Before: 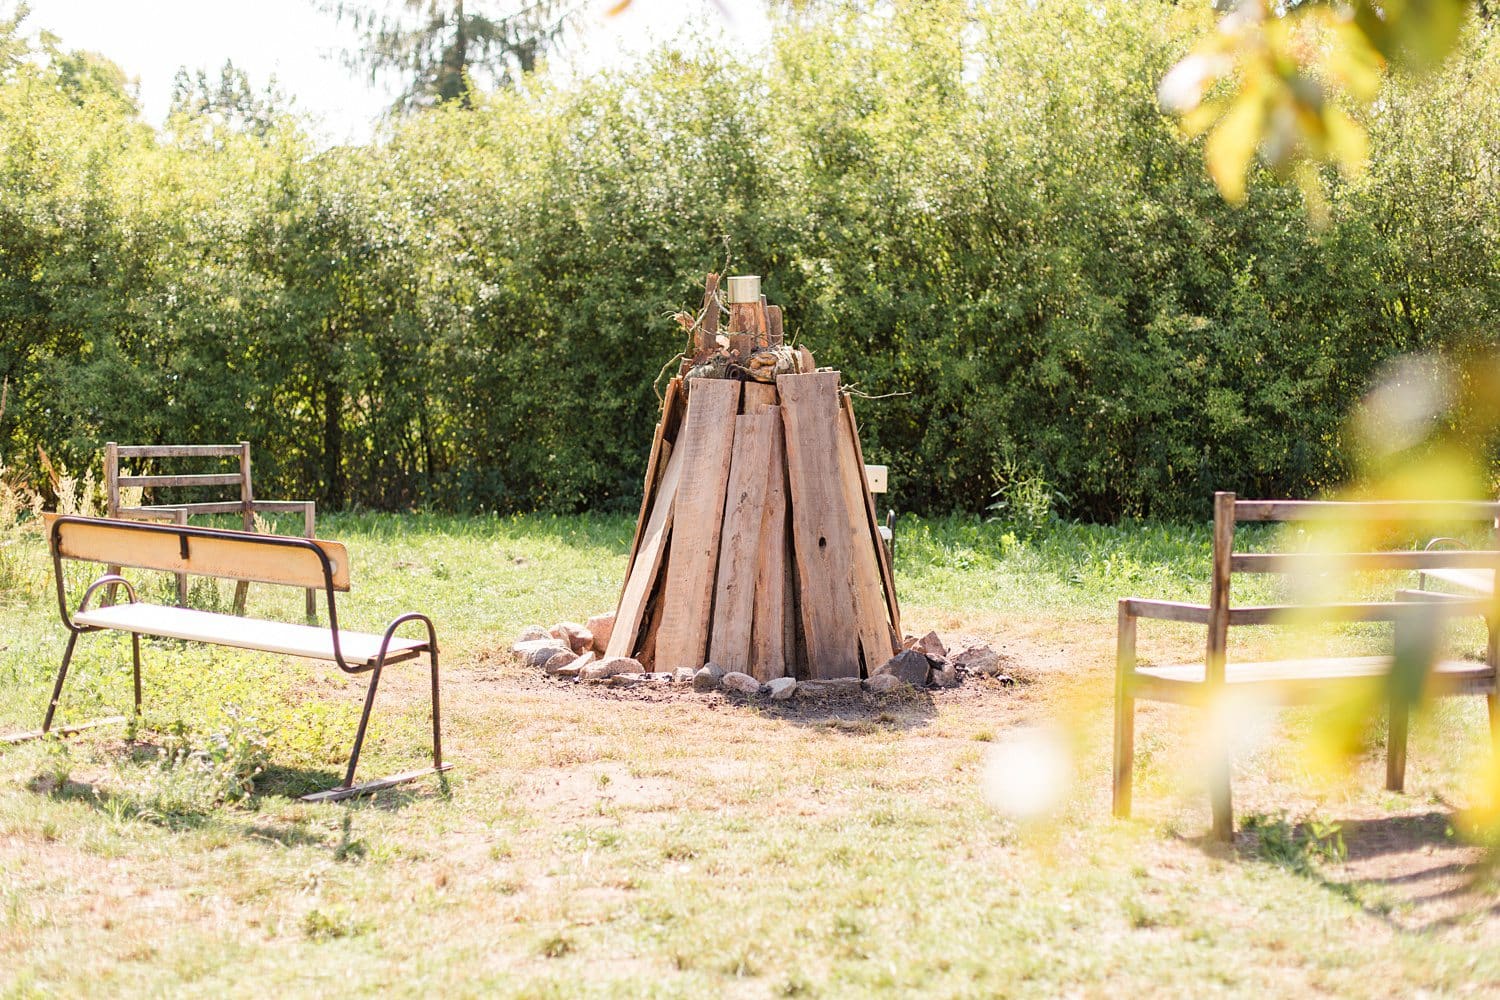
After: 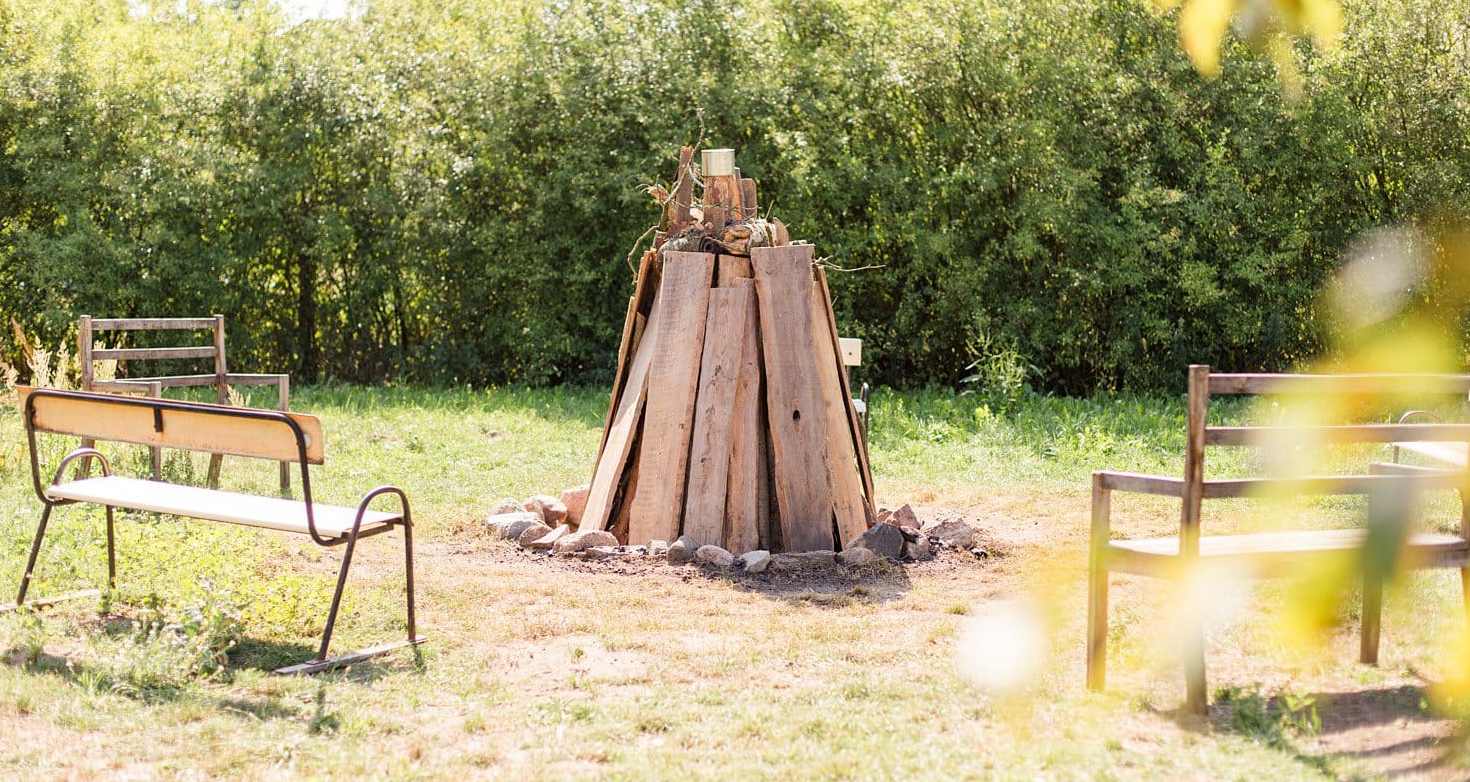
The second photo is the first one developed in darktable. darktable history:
exposure: black level correction 0.001, compensate exposure bias true, compensate highlight preservation false
crop and rotate: left 1.842%, top 12.79%, right 0.143%, bottom 8.958%
